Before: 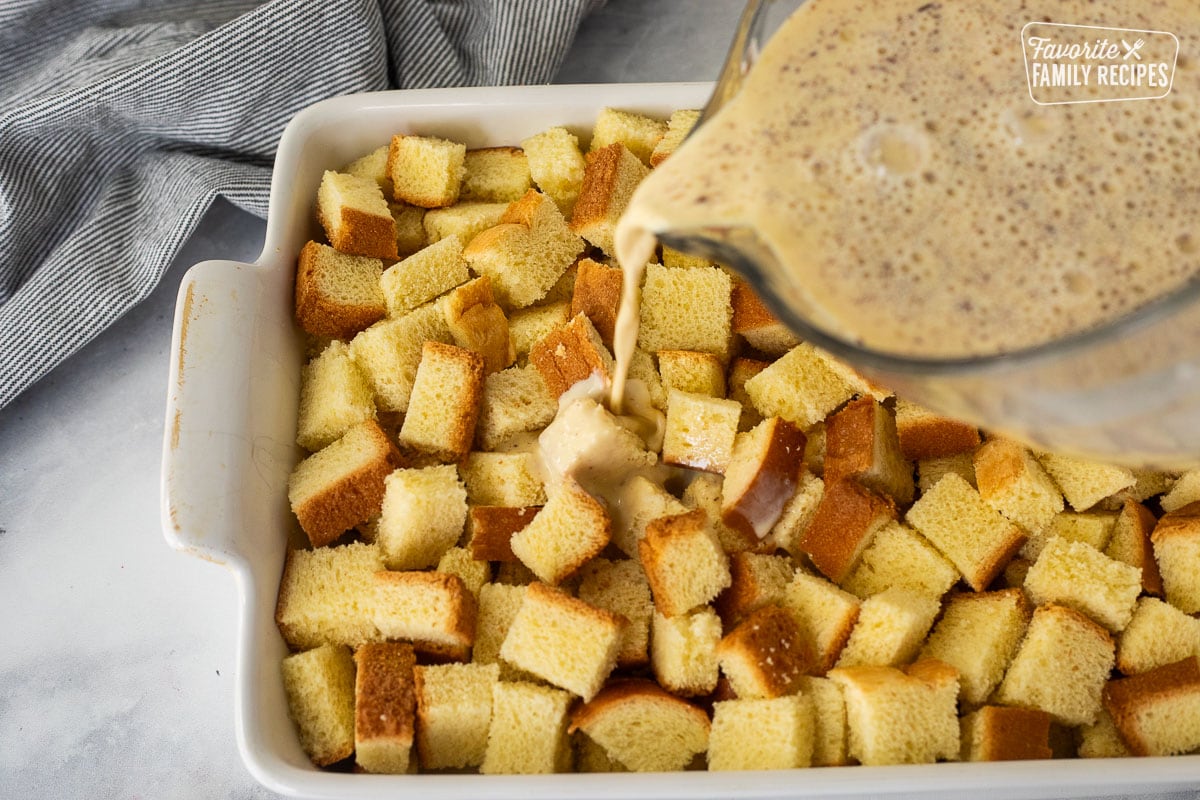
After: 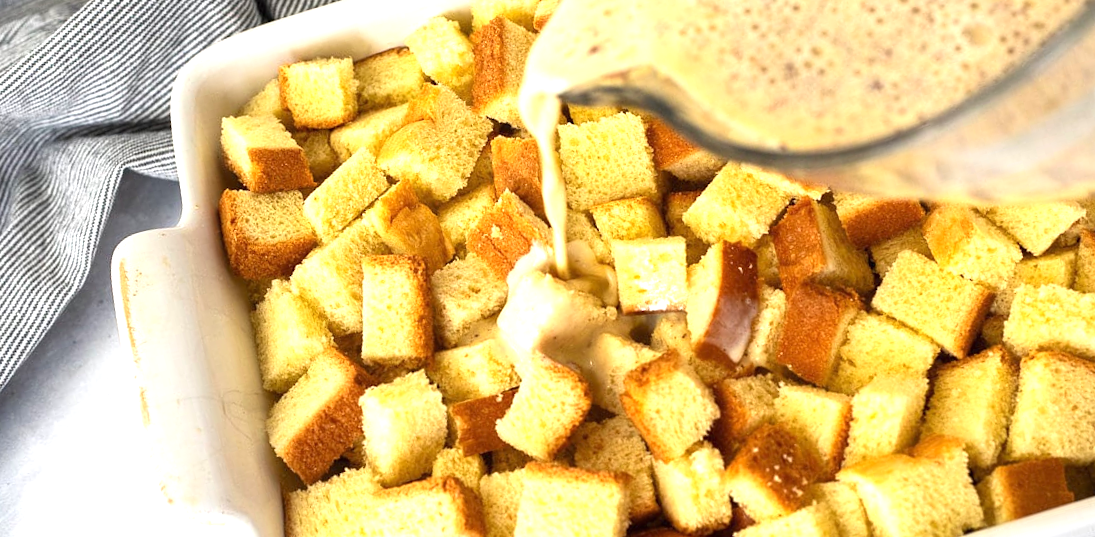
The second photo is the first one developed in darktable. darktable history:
exposure: black level correction 0, exposure 1 EV, compensate exposure bias true, compensate highlight preservation false
rotate and perspective: rotation -14.8°, crop left 0.1, crop right 0.903, crop top 0.25, crop bottom 0.748
